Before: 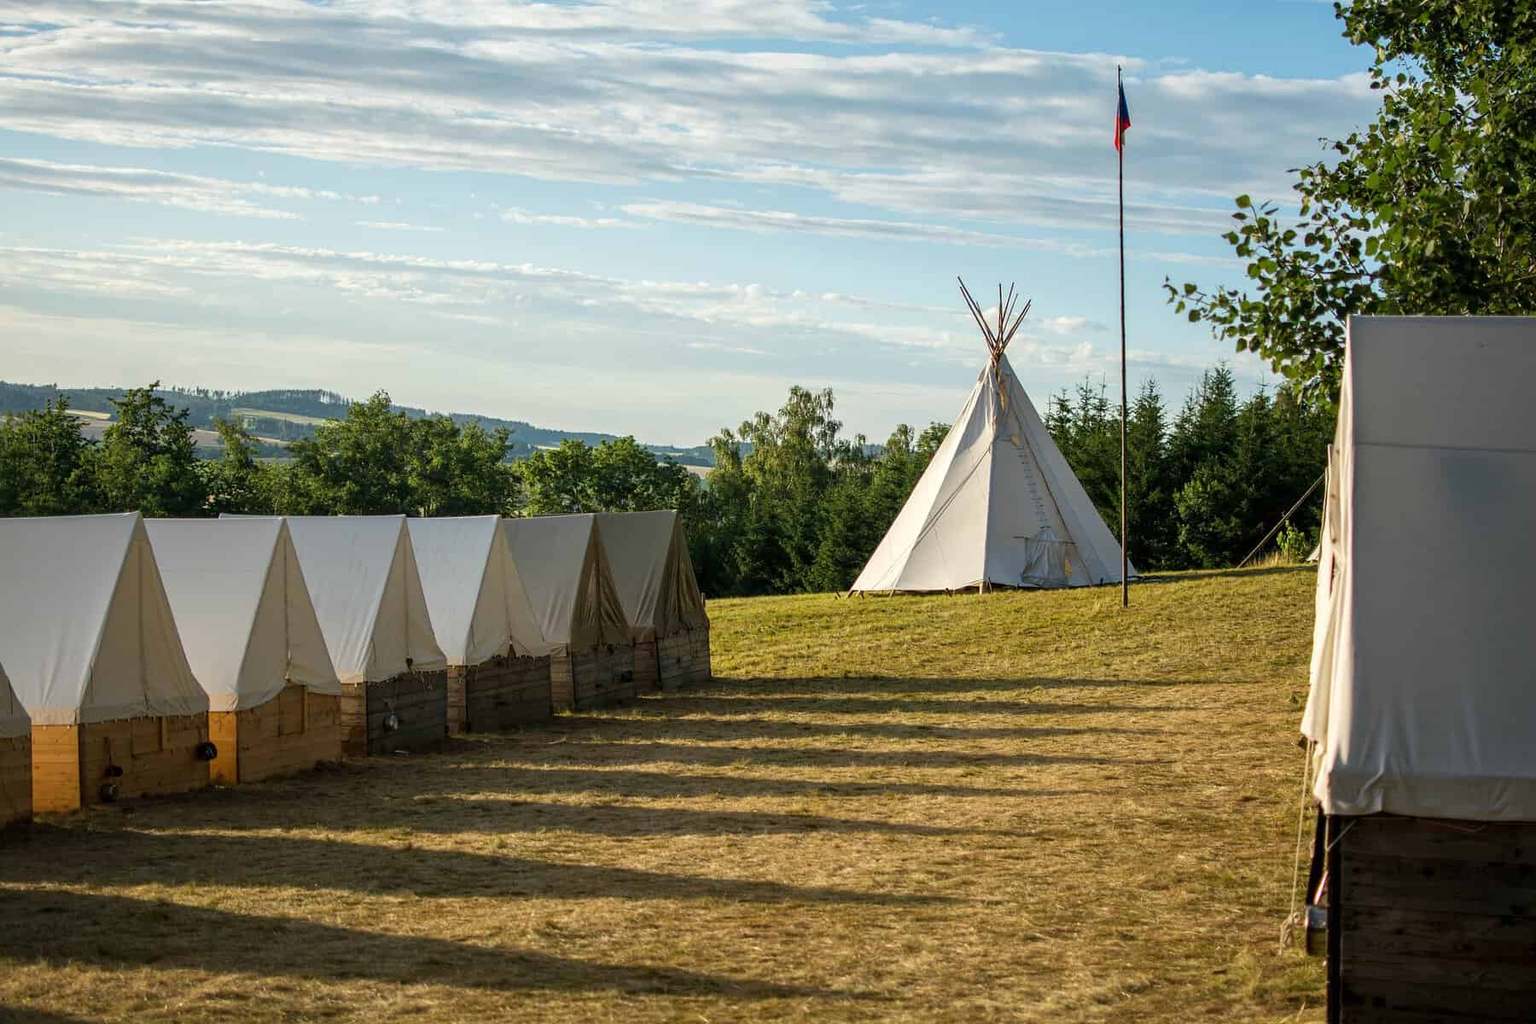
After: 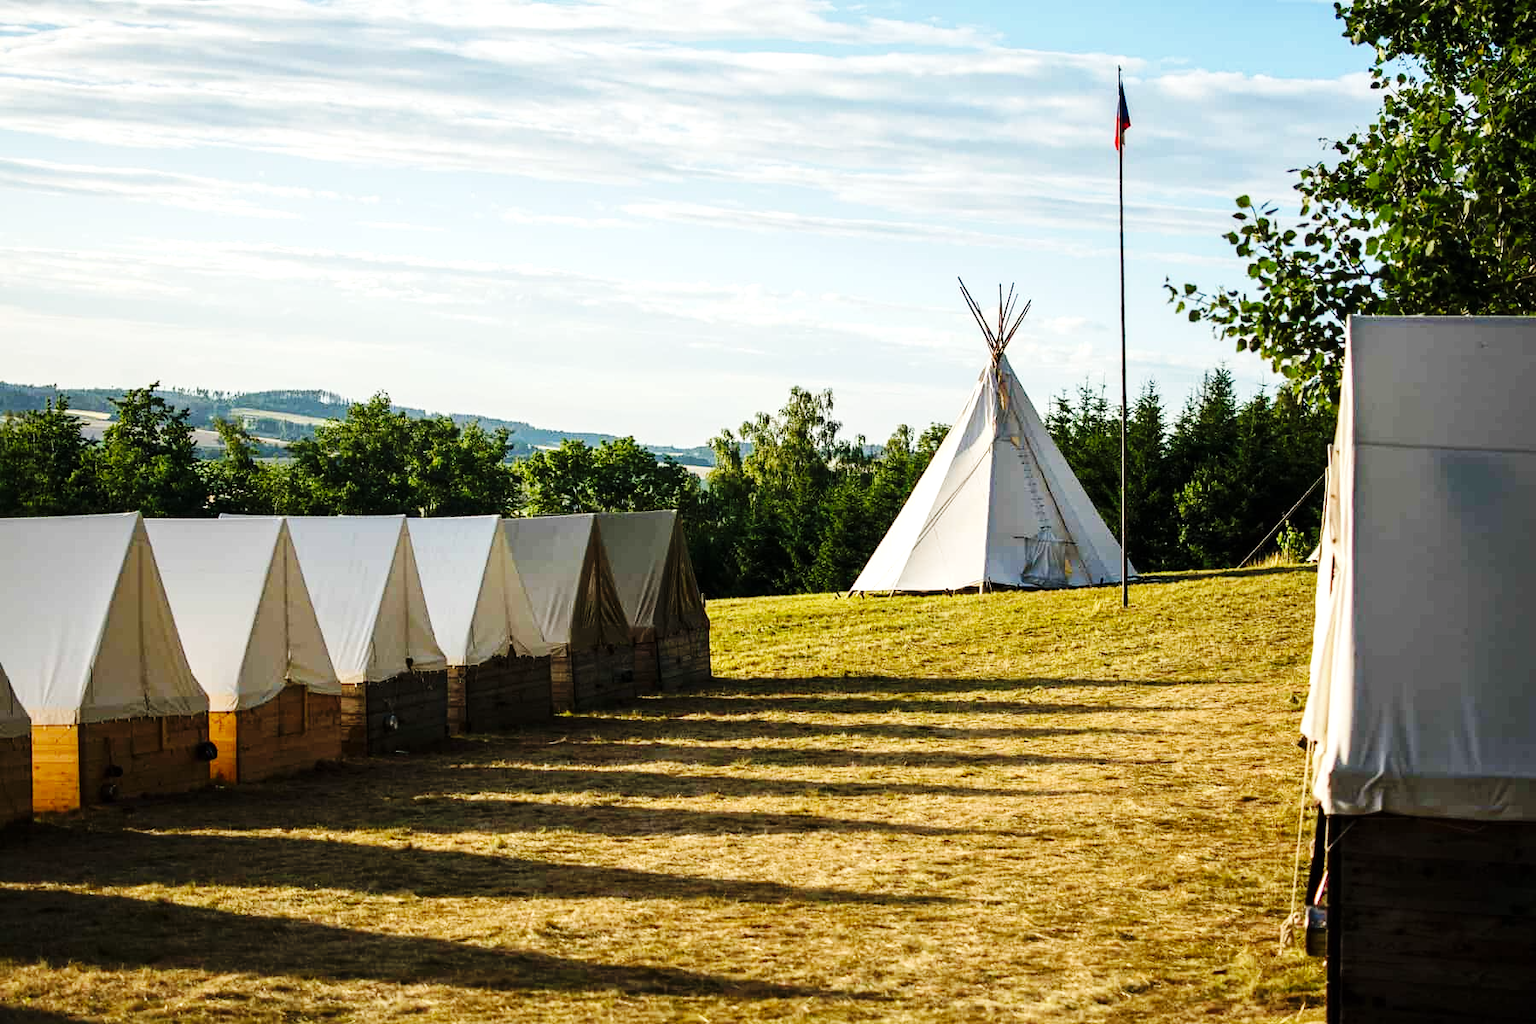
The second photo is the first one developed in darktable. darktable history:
base curve: curves: ch0 [(0, 0) (0.036, 0.025) (0.121, 0.166) (0.206, 0.329) (0.605, 0.79) (1, 1)], preserve colors none
tone equalizer: -8 EV -0.417 EV, -7 EV -0.389 EV, -6 EV -0.333 EV, -5 EV -0.222 EV, -3 EV 0.222 EV, -2 EV 0.333 EV, -1 EV 0.389 EV, +0 EV 0.417 EV, edges refinement/feathering 500, mask exposure compensation -1.57 EV, preserve details no
